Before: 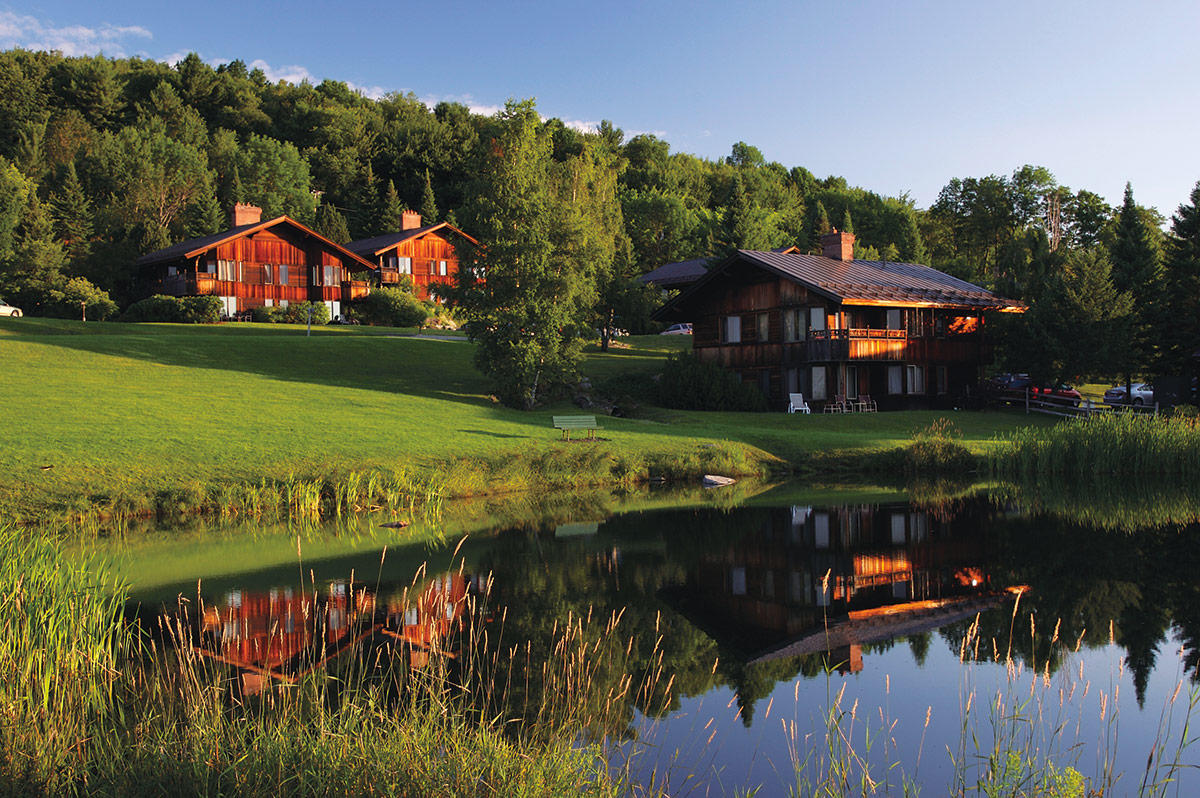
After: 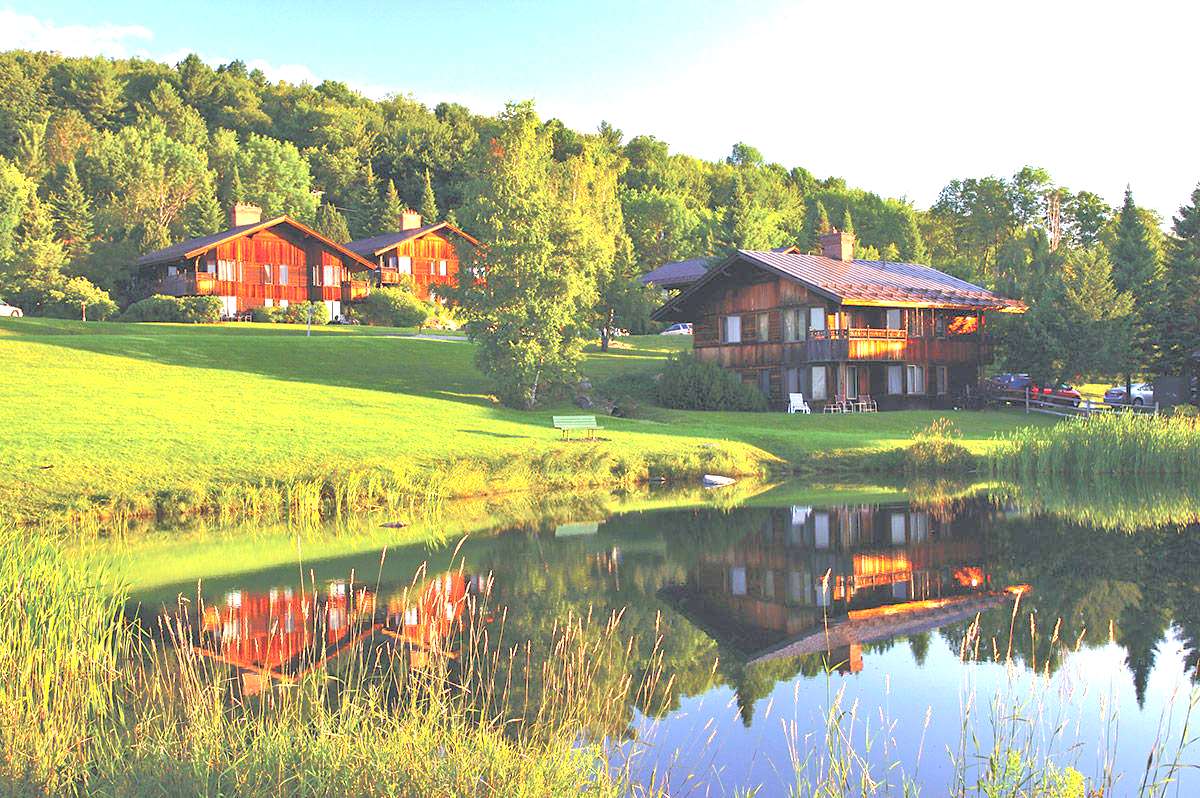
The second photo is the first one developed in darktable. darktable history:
exposure: black level correction 0, exposure 1.743 EV, compensate exposure bias true, compensate highlight preservation false
tone equalizer: -8 EV 1.99 EV, -7 EV 1.98 EV, -6 EV 1.99 EV, -5 EV 1.96 EV, -4 EV 1.98 EV, -3 EV 1.49 EV, -2 EV 0.991 EV, -1 EV 0.513 EV
